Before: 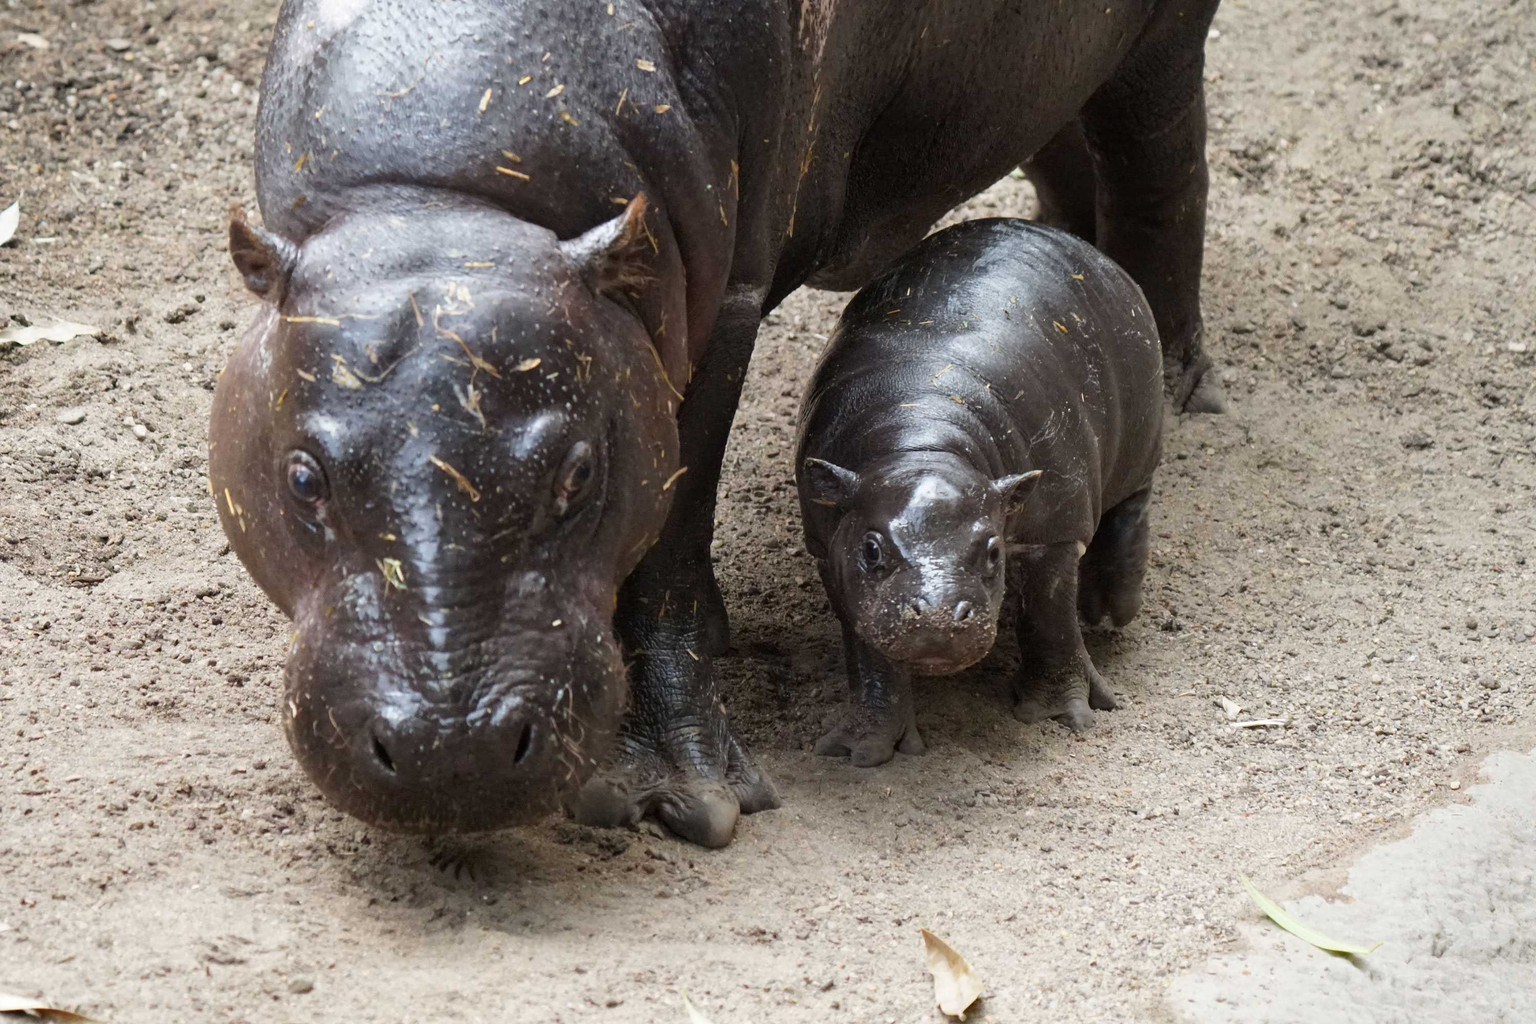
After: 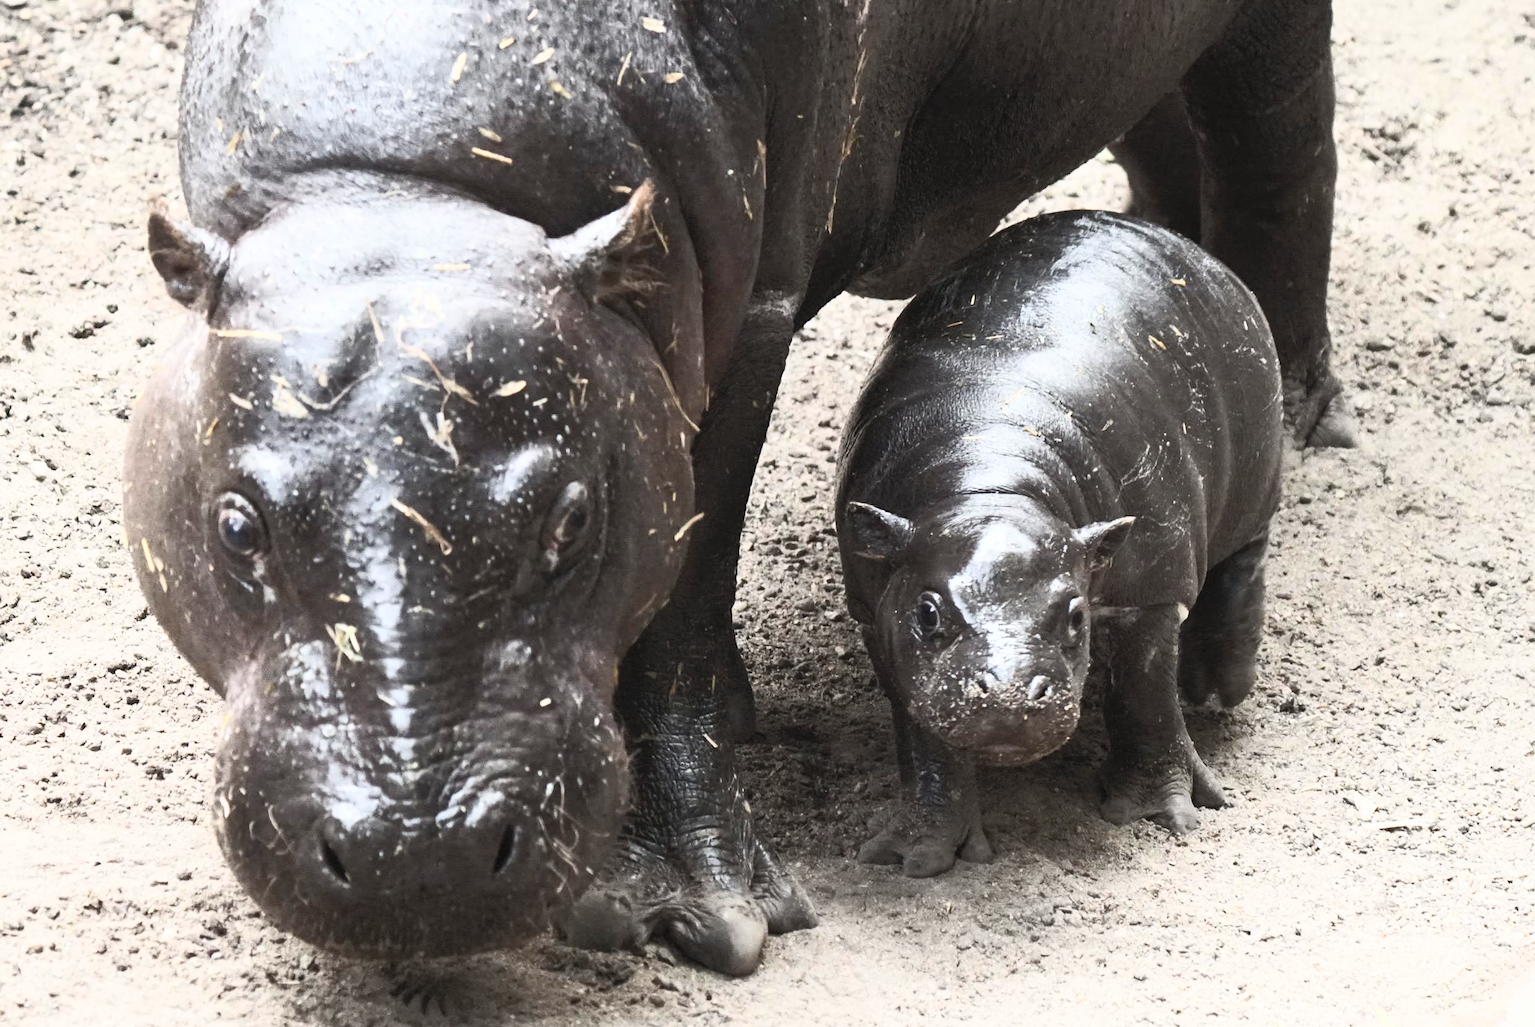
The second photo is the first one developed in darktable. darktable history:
contrast brightness saturation: contrast 0.554, brightness 0.576, saturation -0.349
crop and rotate: left 7.047%, top 4.427%, right 10.632%, bottom 12.994%
